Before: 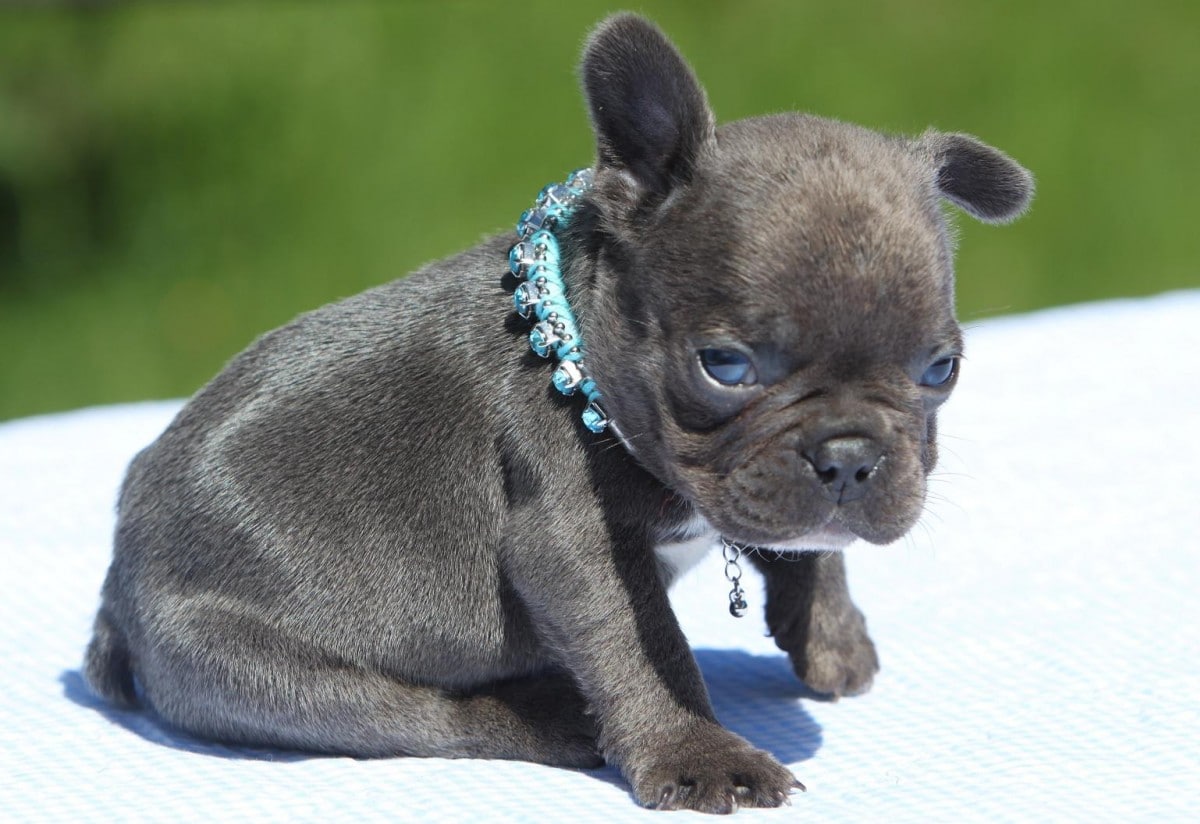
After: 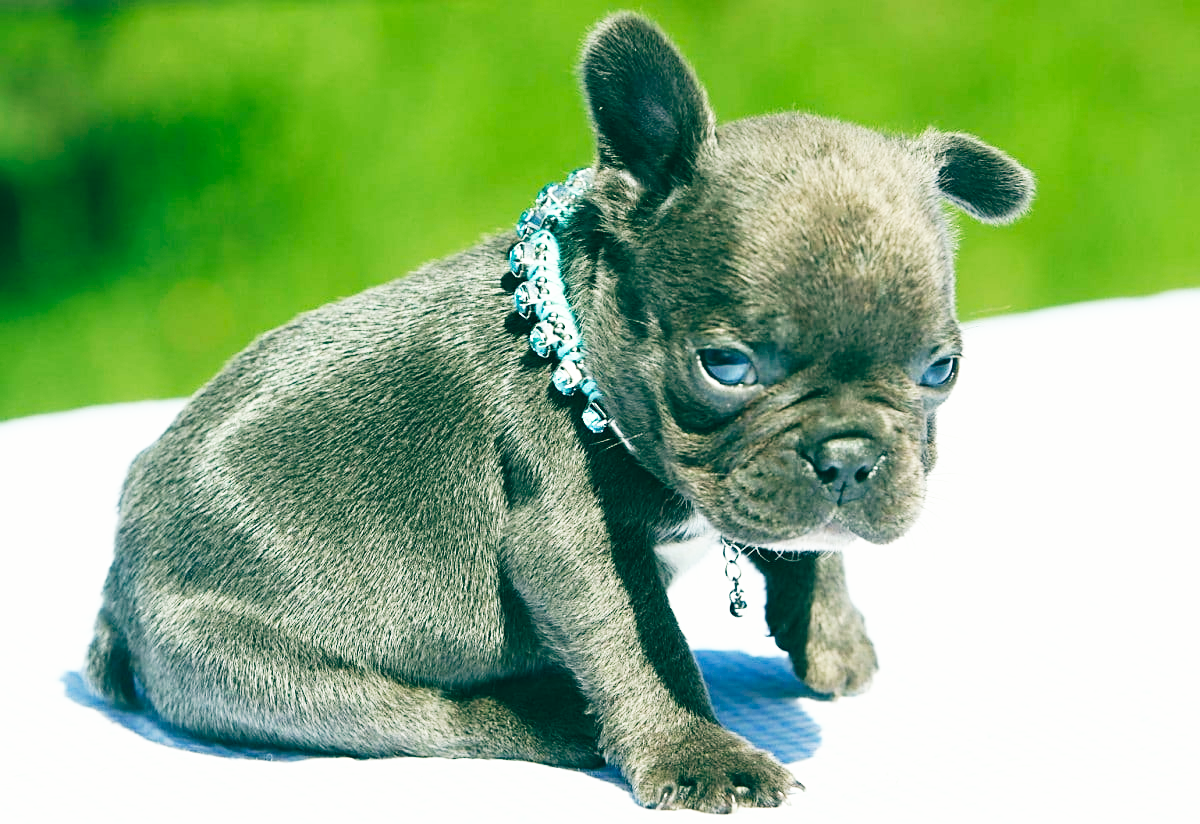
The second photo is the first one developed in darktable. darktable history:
sharpen: on, module defaults
base curve: curves: ch0 [(0, 0) (0.007, 0.004) (0.027, 0.03) (0.046, 0.07) (0.207, 0.54) (0.442, 0.872) (0.673, 0.972) (1, 1)], preserve colors none
color balance: lift [1.005, 0.99, 1.007, 1.01], gamma [1, 1.034, 1.032, 0.966], gain [0.873, 1.055, 1.067, 0.933]
